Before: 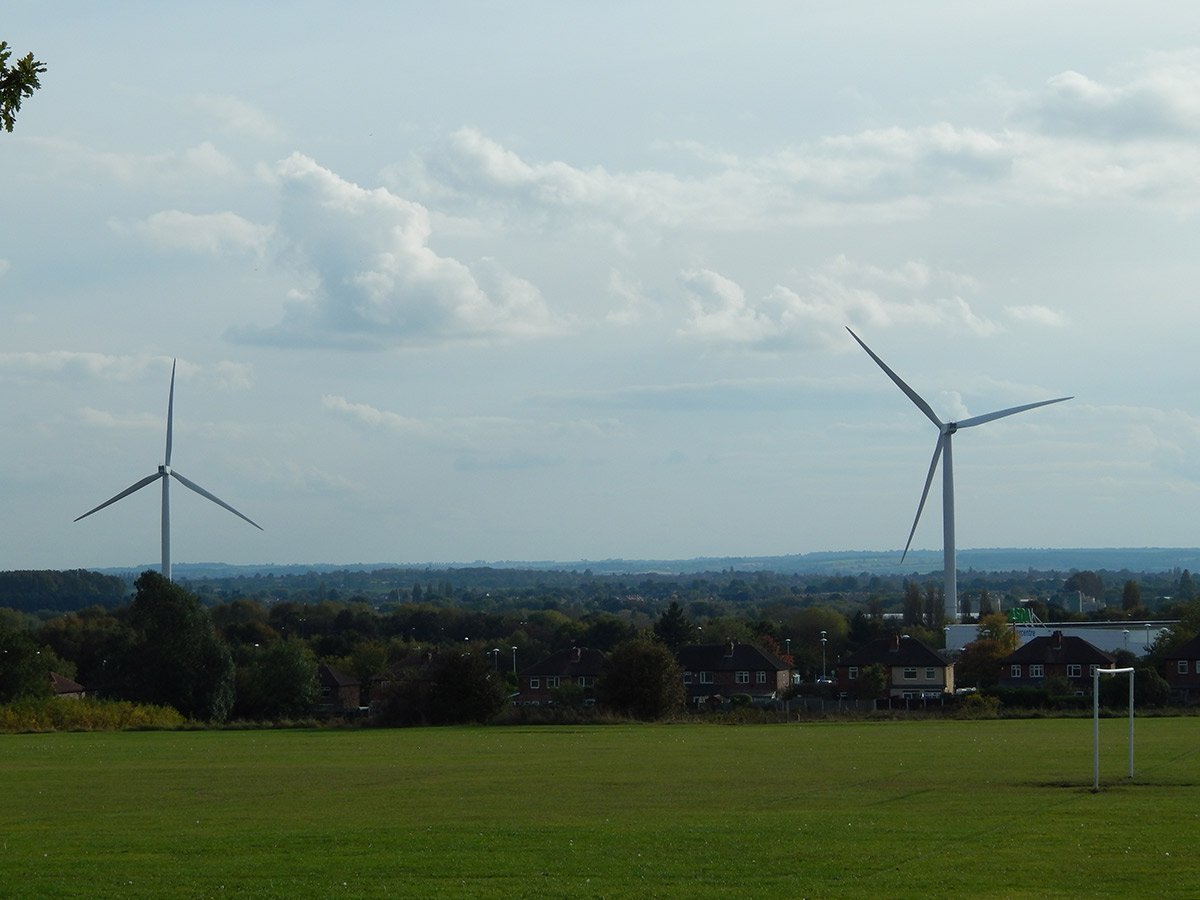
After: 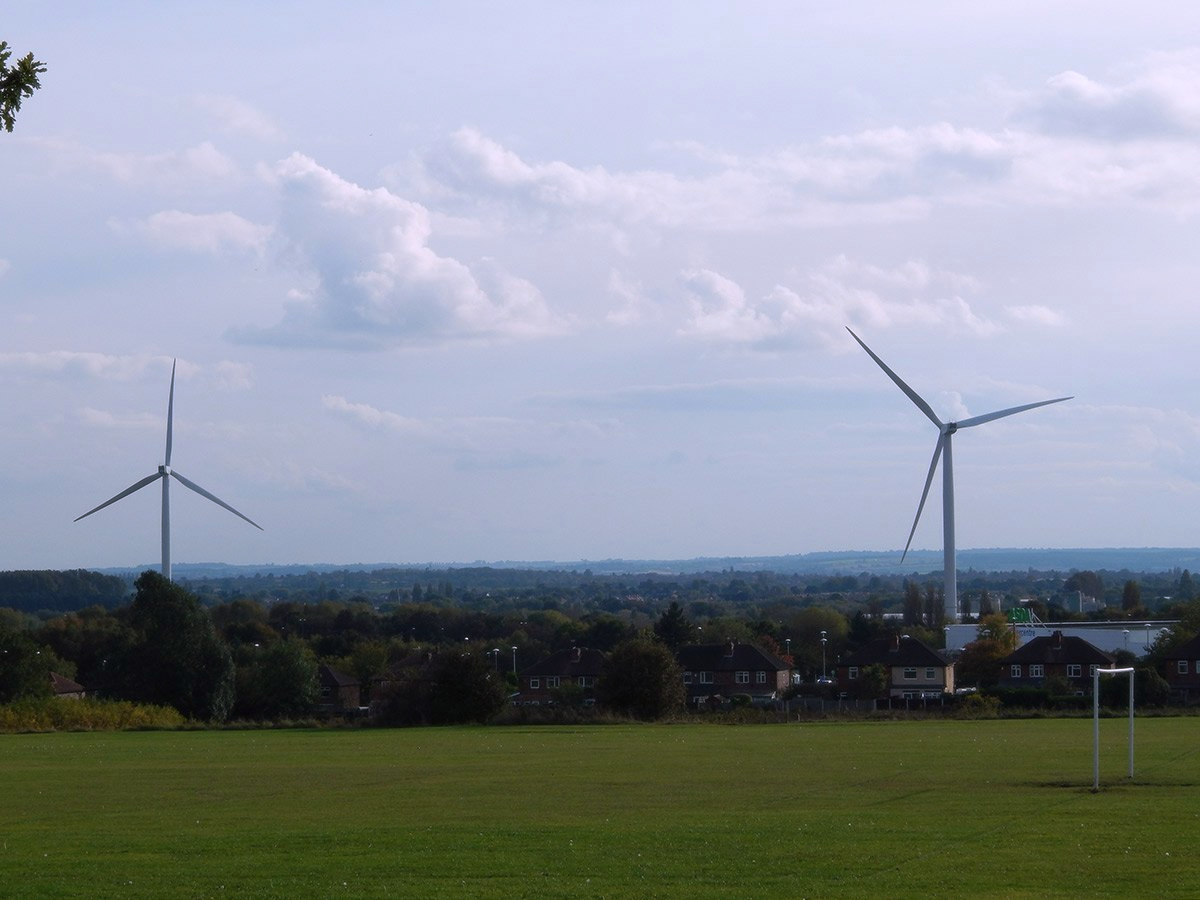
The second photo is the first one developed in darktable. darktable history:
soften: size 10%, saturation 50%, brightness 0.2 EV, mix 10%
white balance: red 1.066, blue 1.119
